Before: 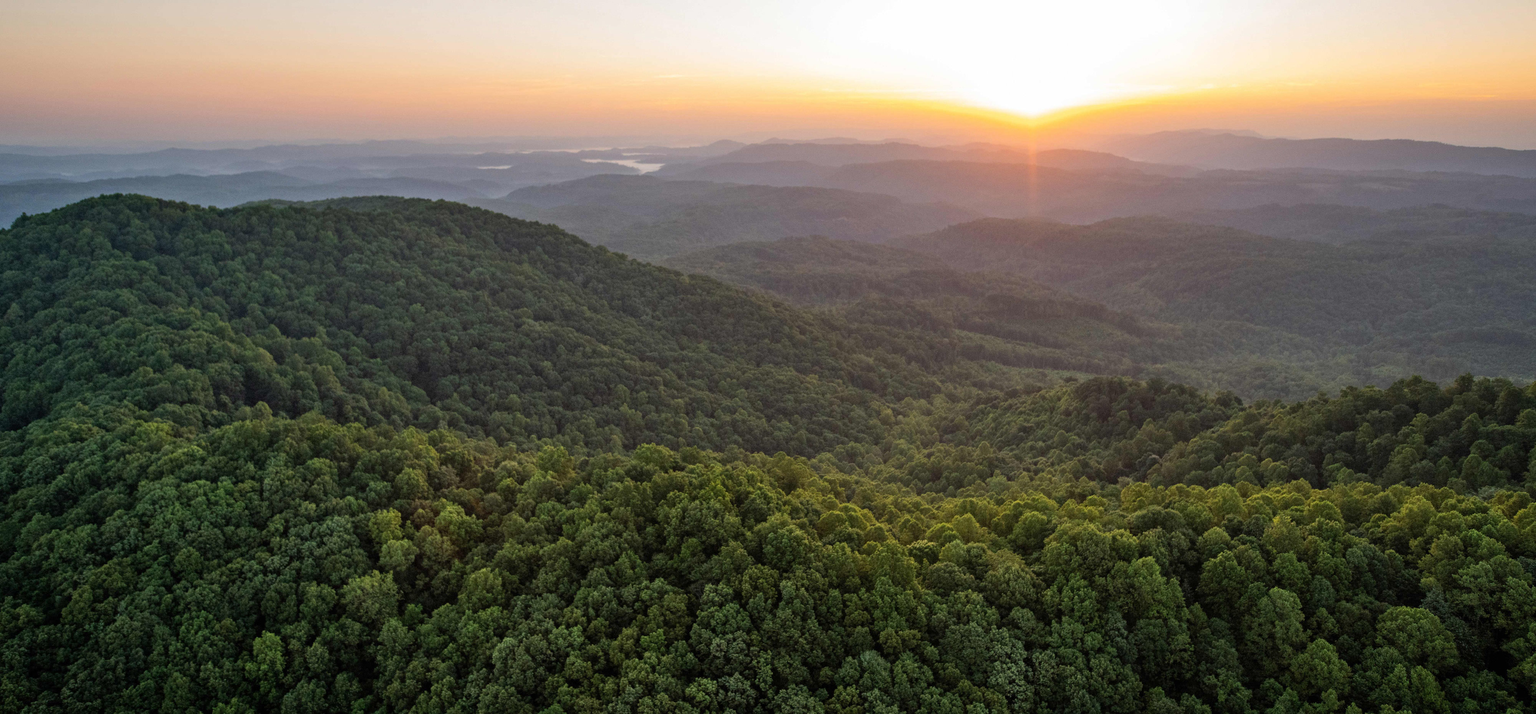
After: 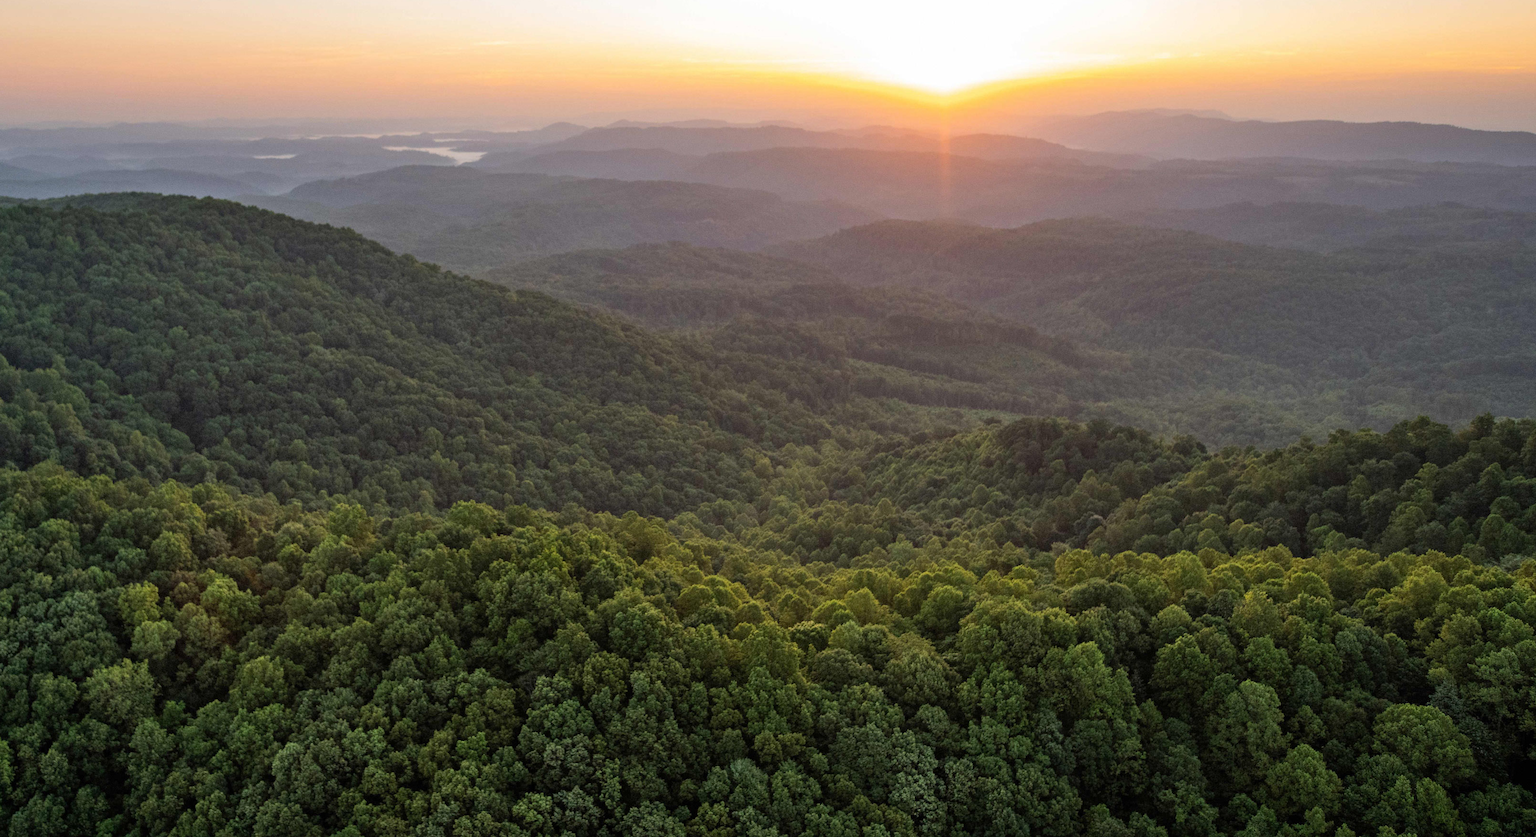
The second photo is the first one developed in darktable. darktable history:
crop and rotate: left 17.862%, top 5.868%, right 1.849%
